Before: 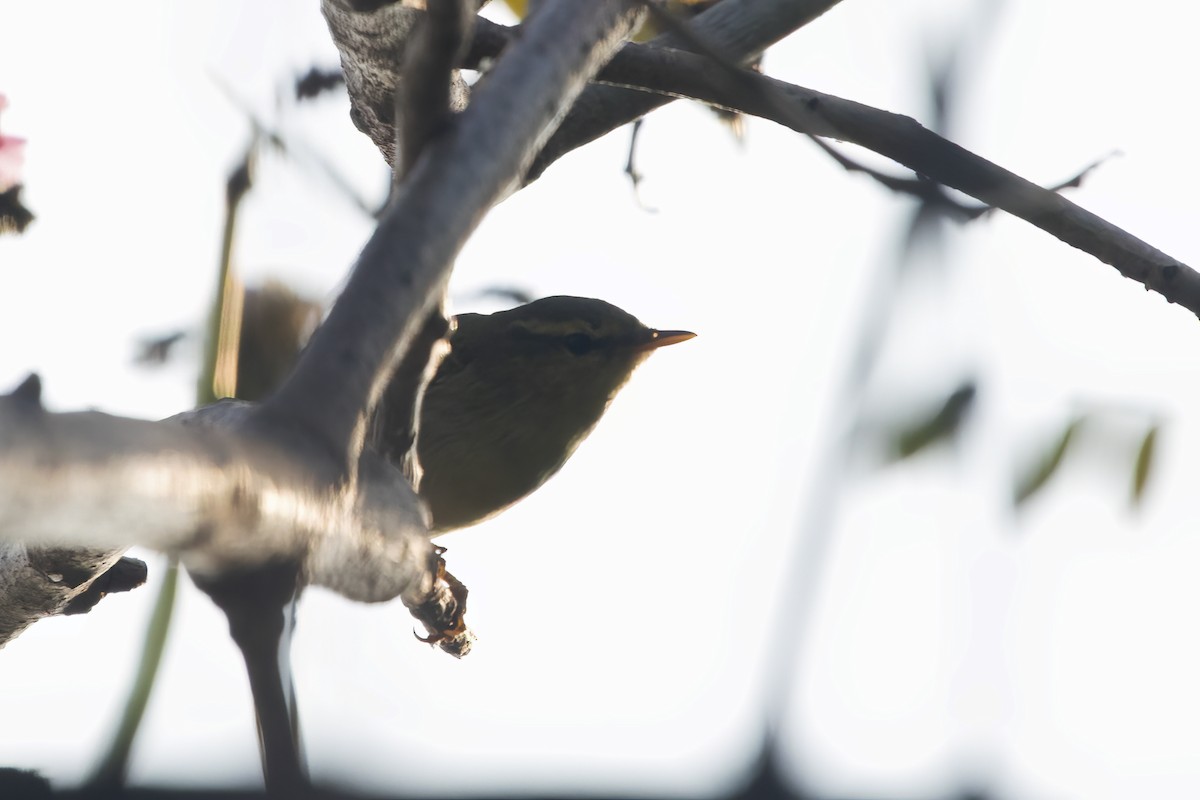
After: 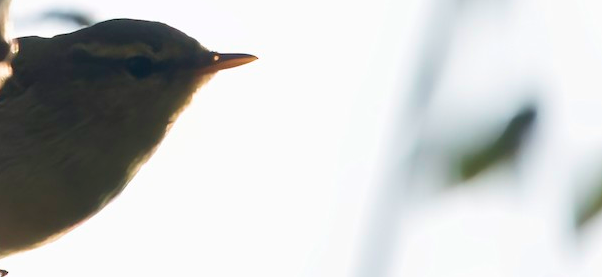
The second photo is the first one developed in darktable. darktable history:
velvia: on, module defaults
crop: left 36.607%, top 34.735%, right 13.146%, bottom 30.611%
